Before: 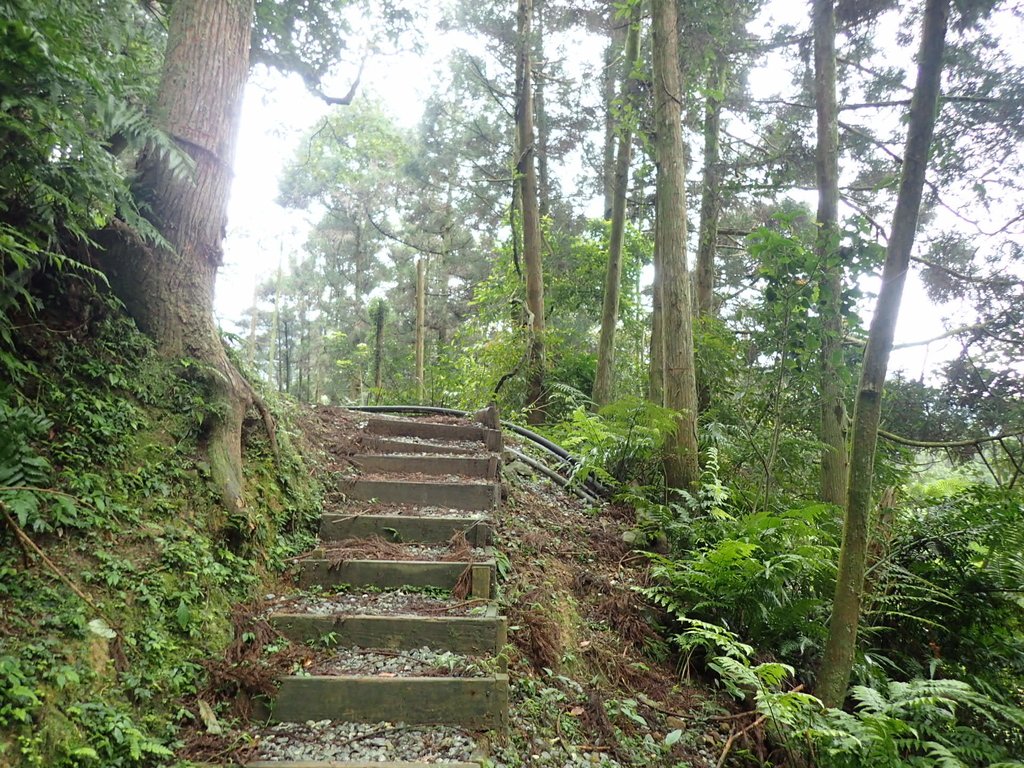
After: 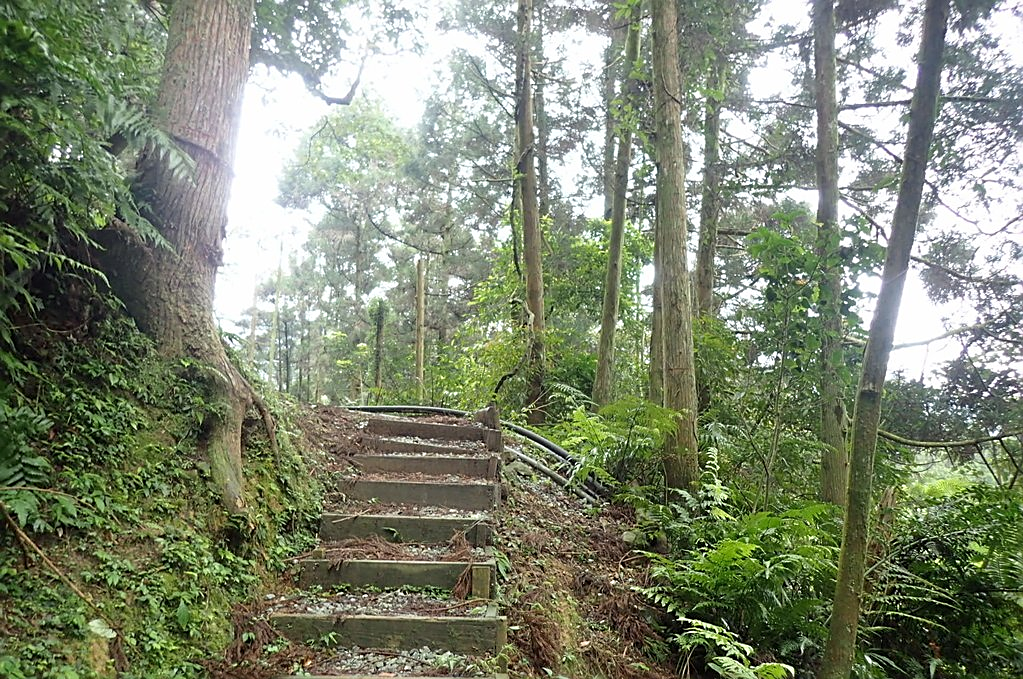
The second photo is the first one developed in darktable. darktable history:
sharpen: on, module defaults
crop and rotate: top 0%, bottom 11.467%
